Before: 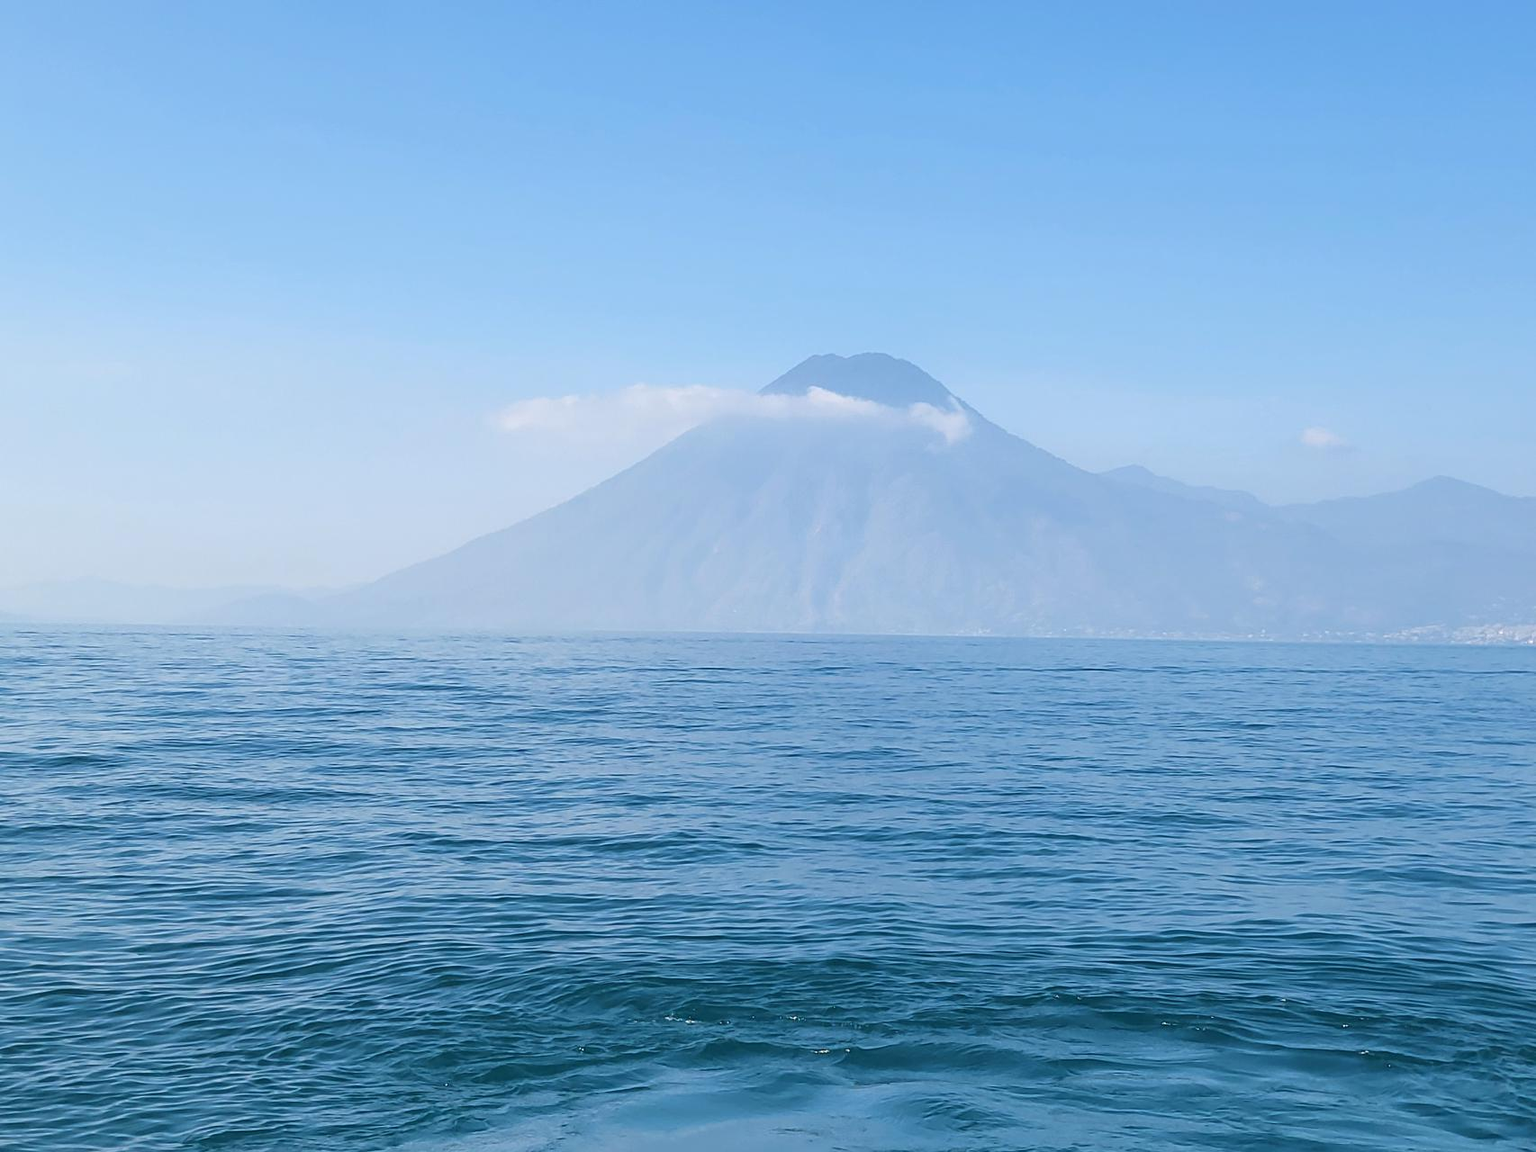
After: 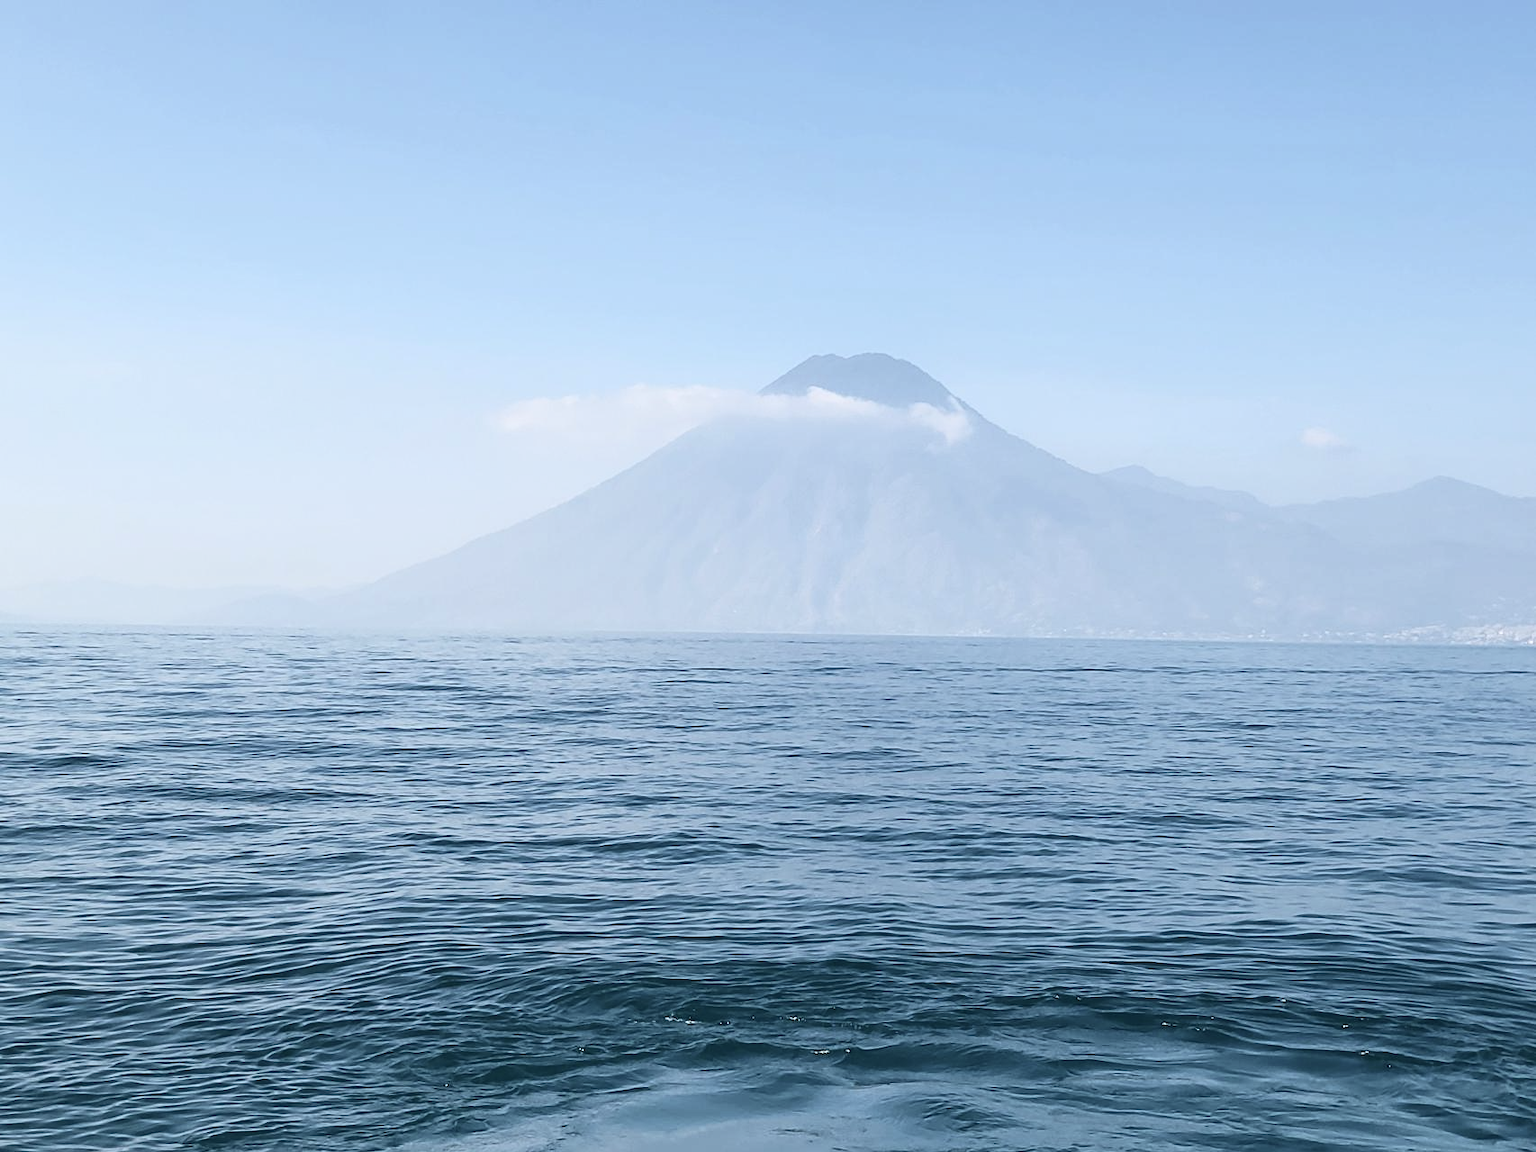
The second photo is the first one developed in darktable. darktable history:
white balance: red 1, blue 1
contrast brightness saturation: contrast 0.25, saturation -0.31
